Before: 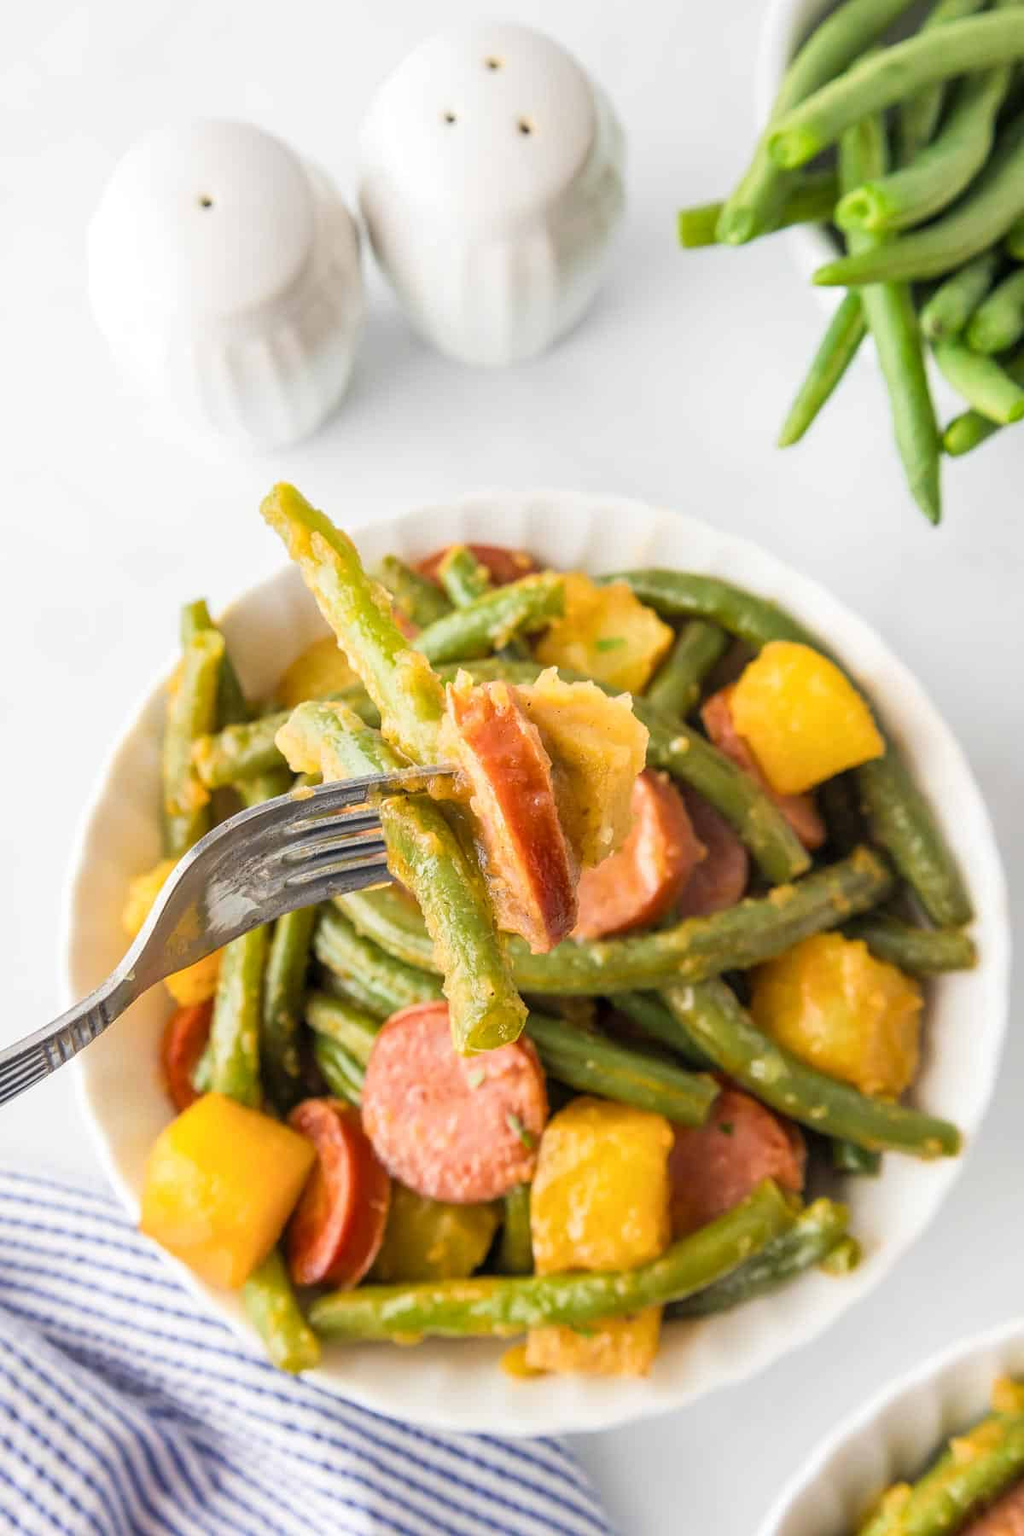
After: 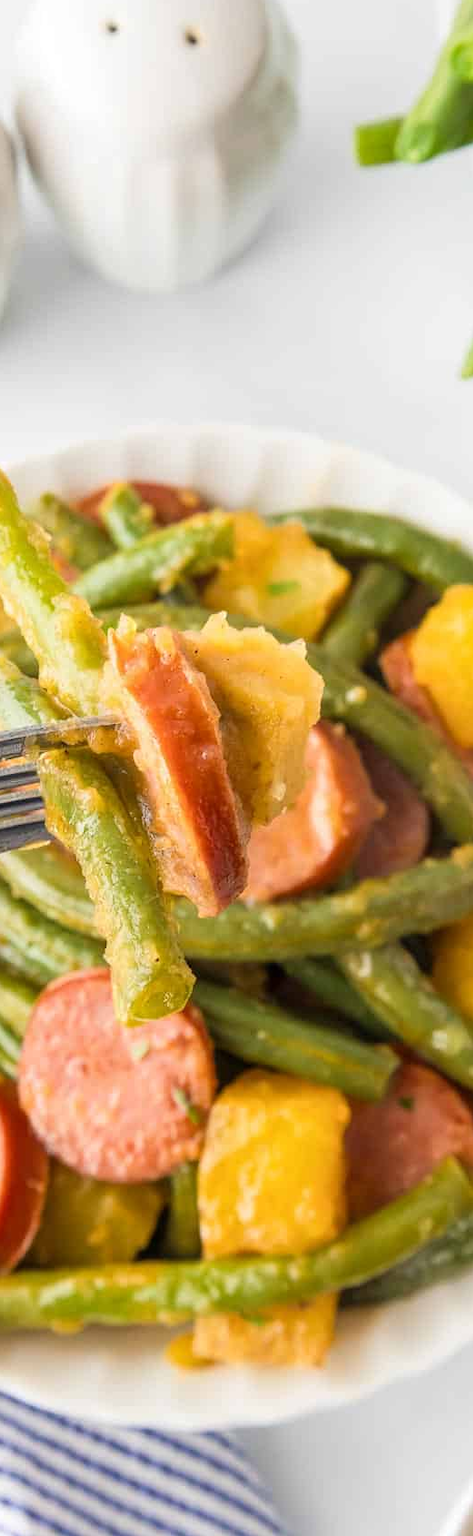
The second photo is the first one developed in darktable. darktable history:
crop: left 33.735%, top 6.054%, right 22.841%
